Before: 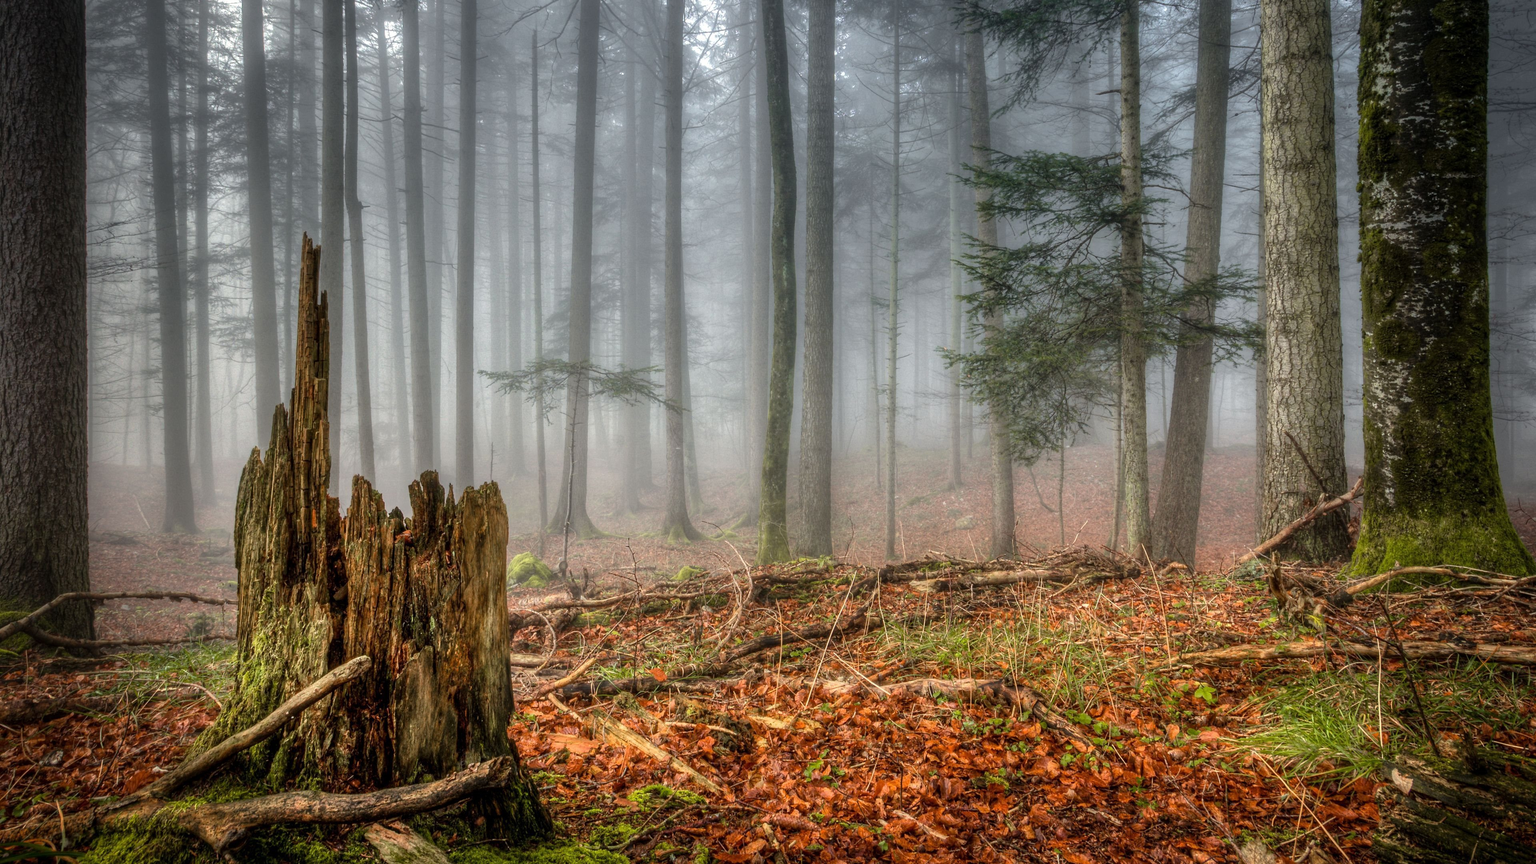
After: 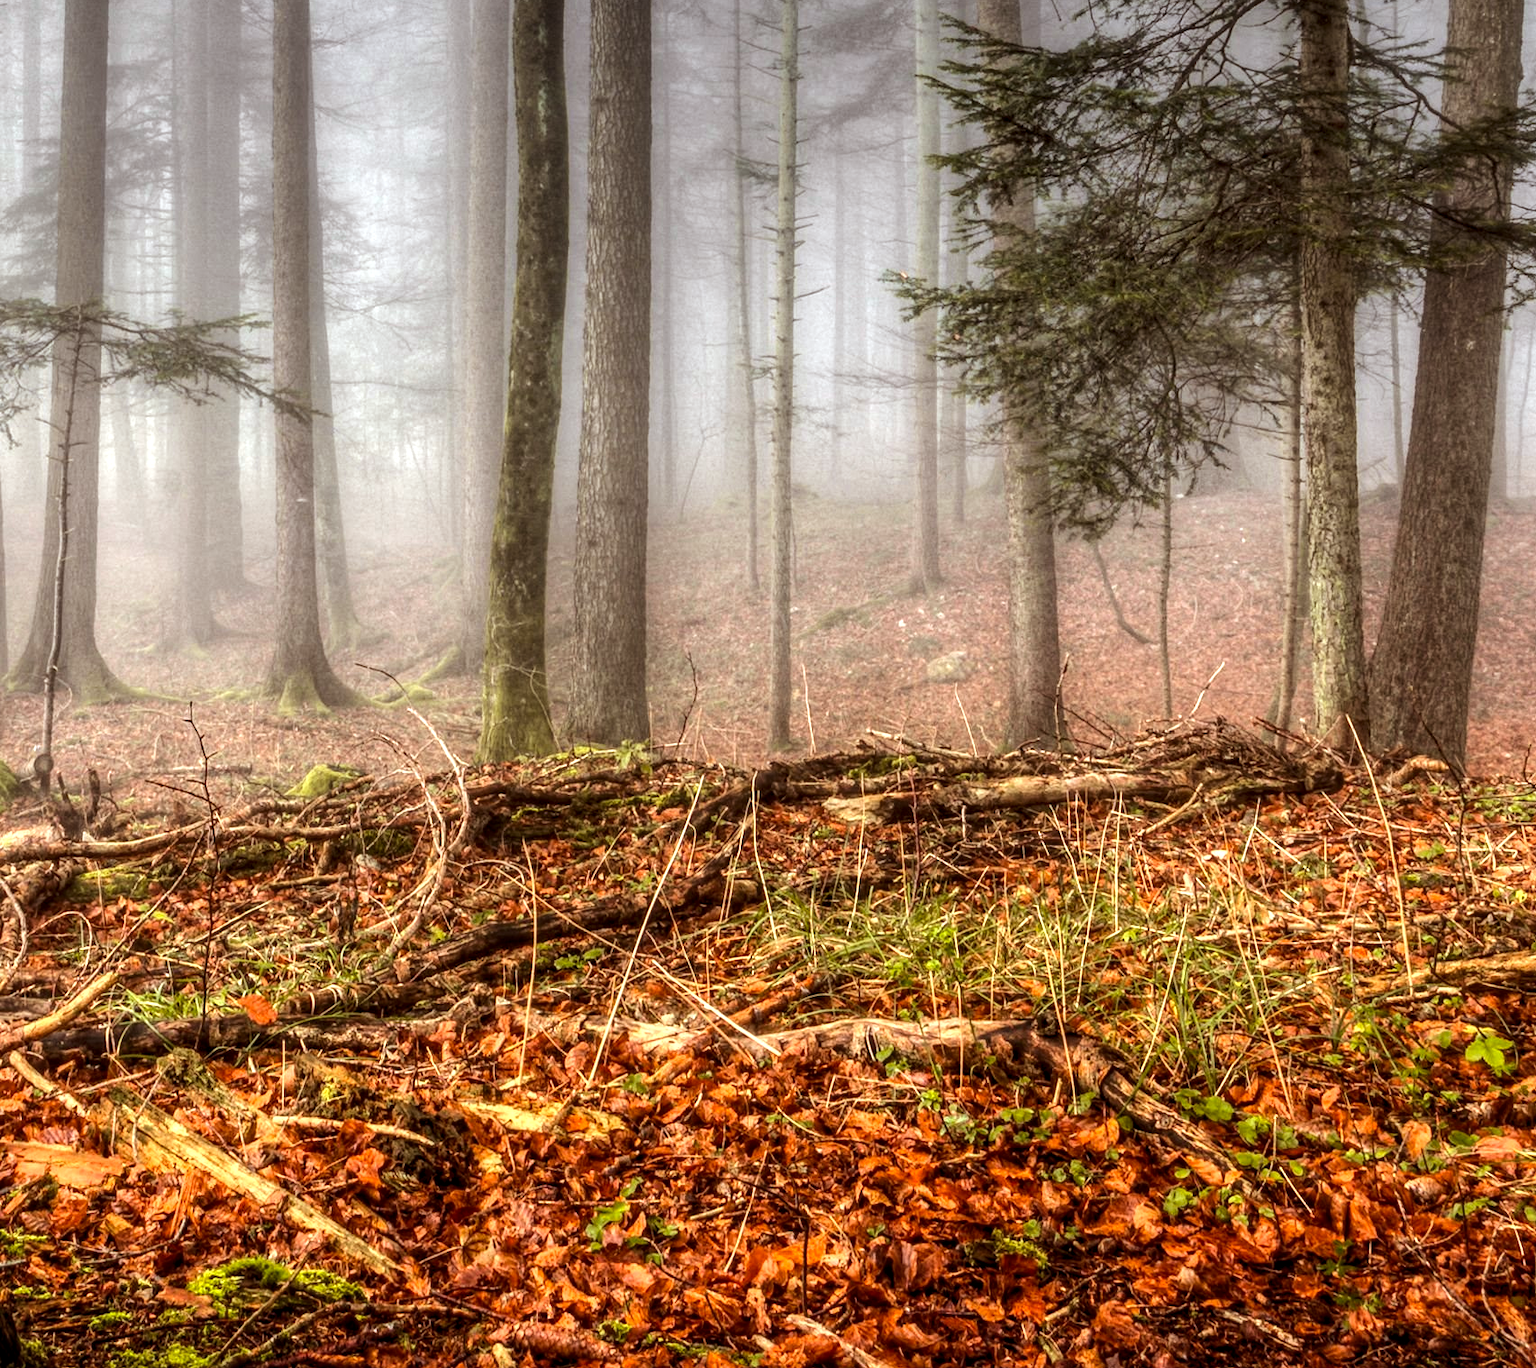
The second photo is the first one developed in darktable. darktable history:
local contrast: on, module defaults
tone equalizer: -8 EV -0.75 EV, -7 EV -0.7 EV, -6 EV -0.6 EV, -5 EV -0.4 EV, -3 EV 0.4 EV, -2 EV 0.6 EV, -1 EV 0.7 EV, +0 EV 0.75 EV, edges refinement/feathering 500, mask exposure compensation -1.57 EV, preserve details no
rgb levels: mode RGB, independent channels, levels [[0, 0.5, 1], [0, 0.521, 1], [0, 0.536, 1]]
crop: left 35.432%, top 26.233%, right 20.145%, bottom 3.432%
